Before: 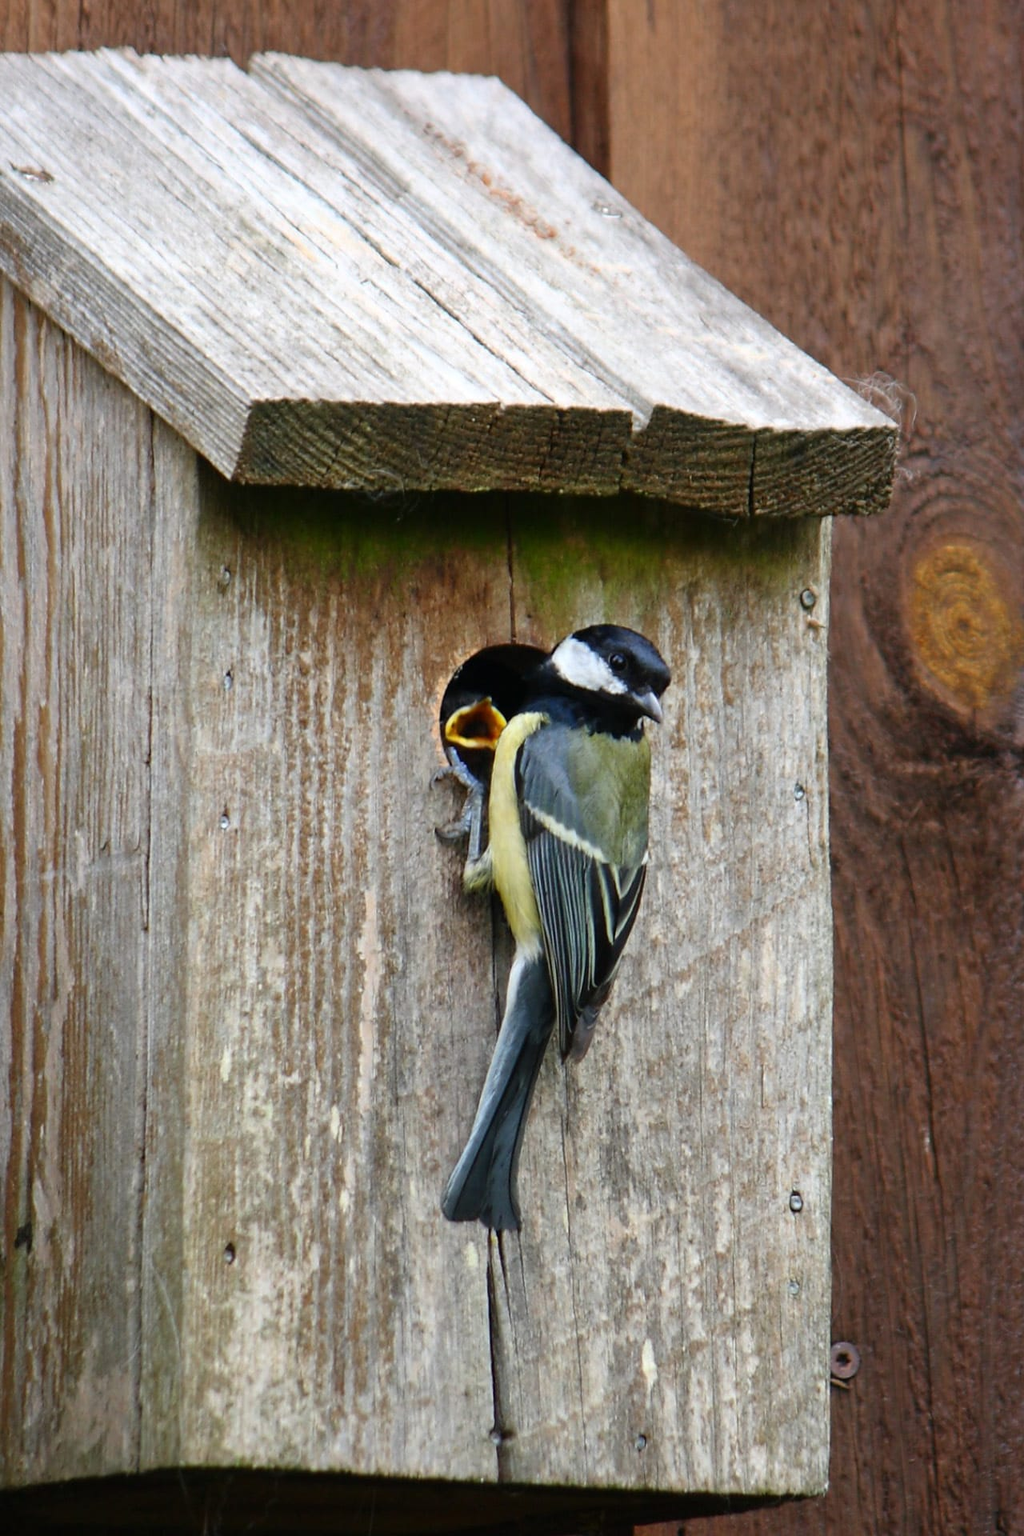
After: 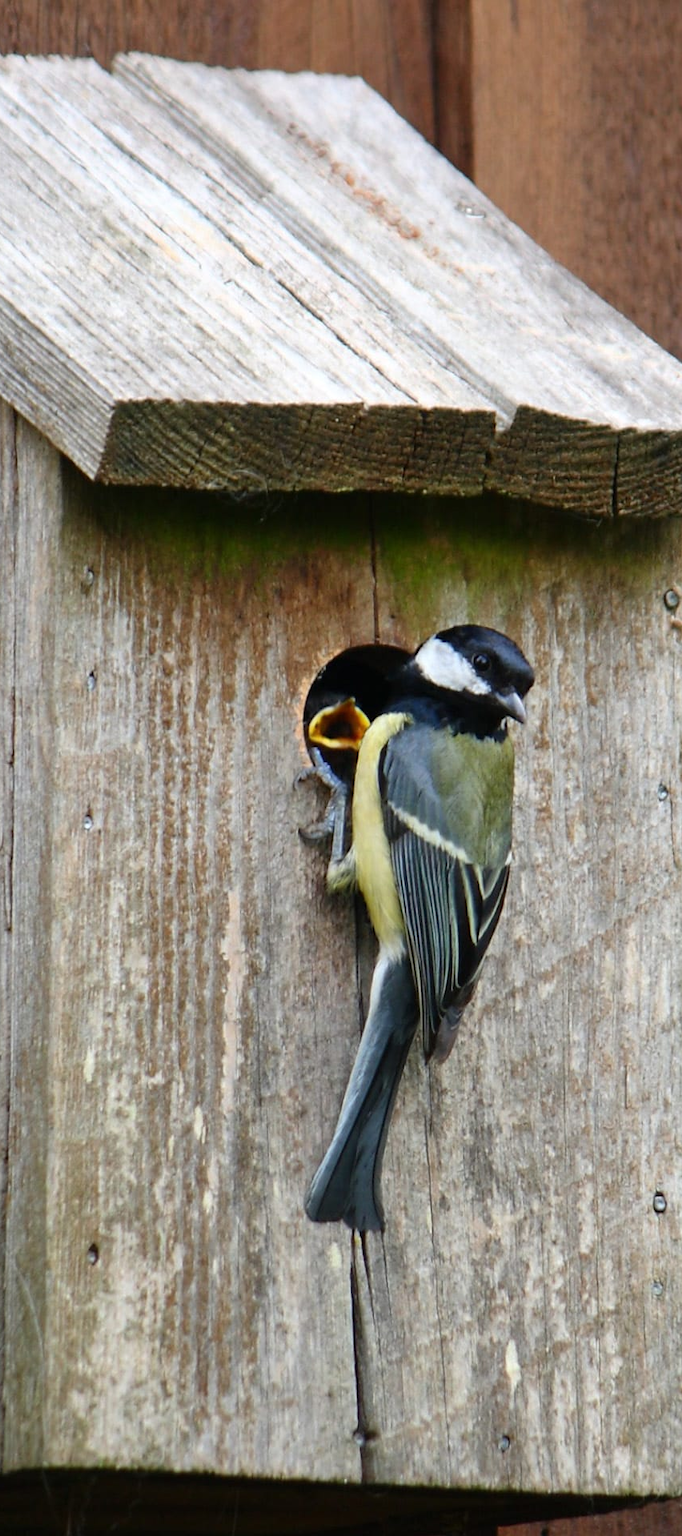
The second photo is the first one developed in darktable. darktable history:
crop and rotate: left 13.377%, right 19.934%
